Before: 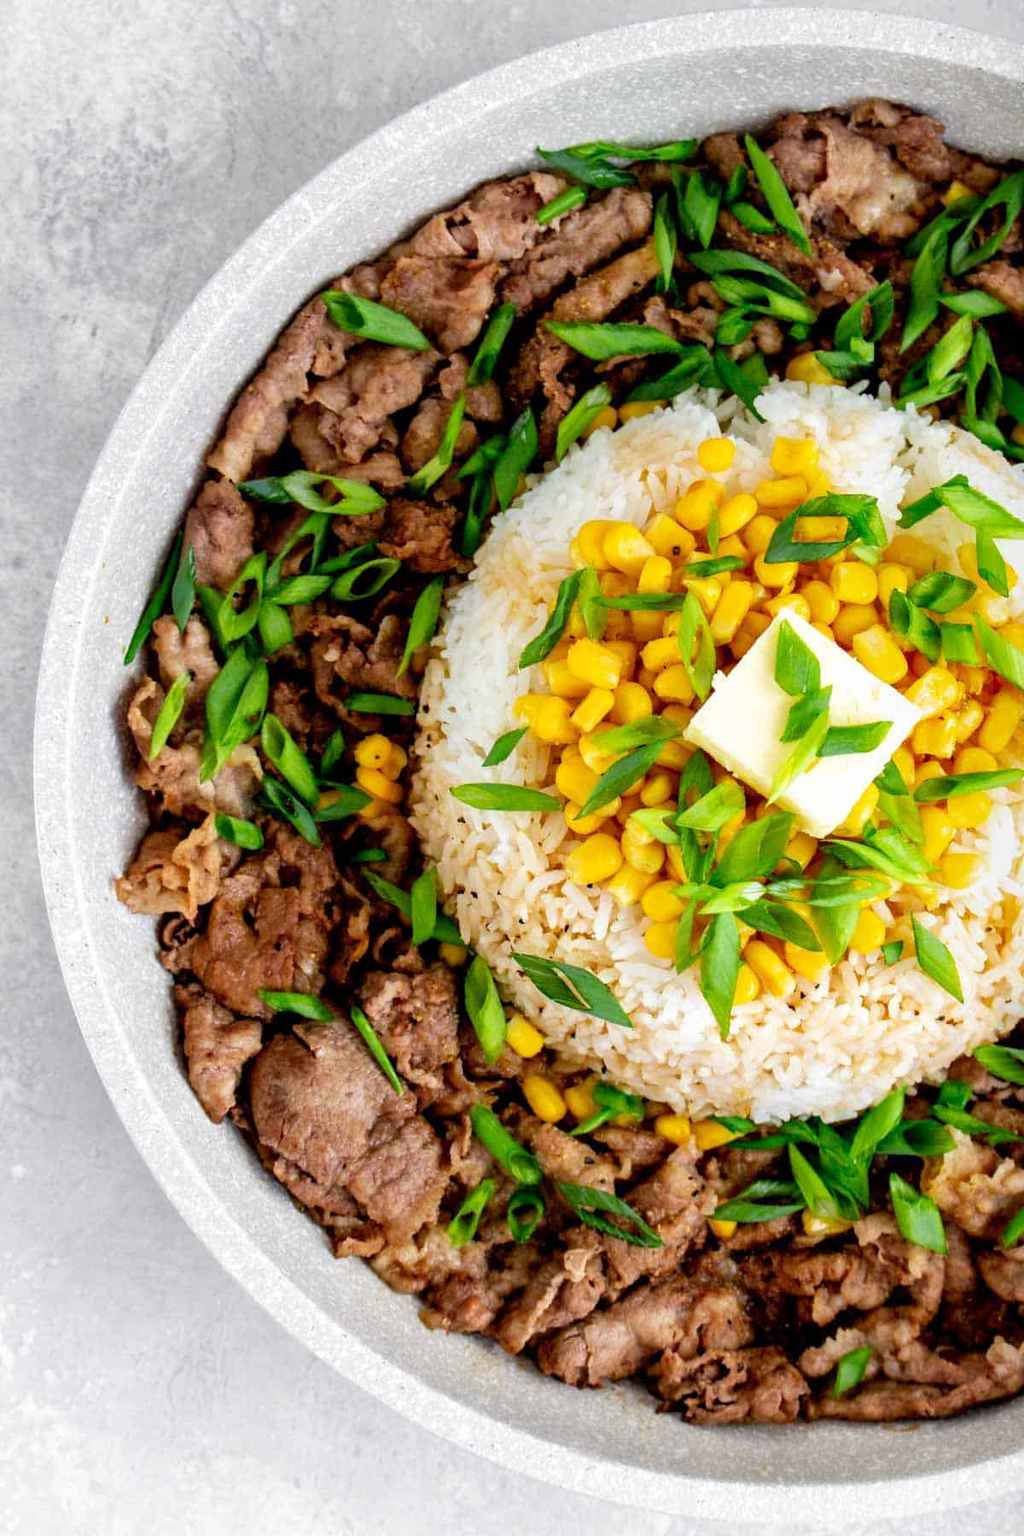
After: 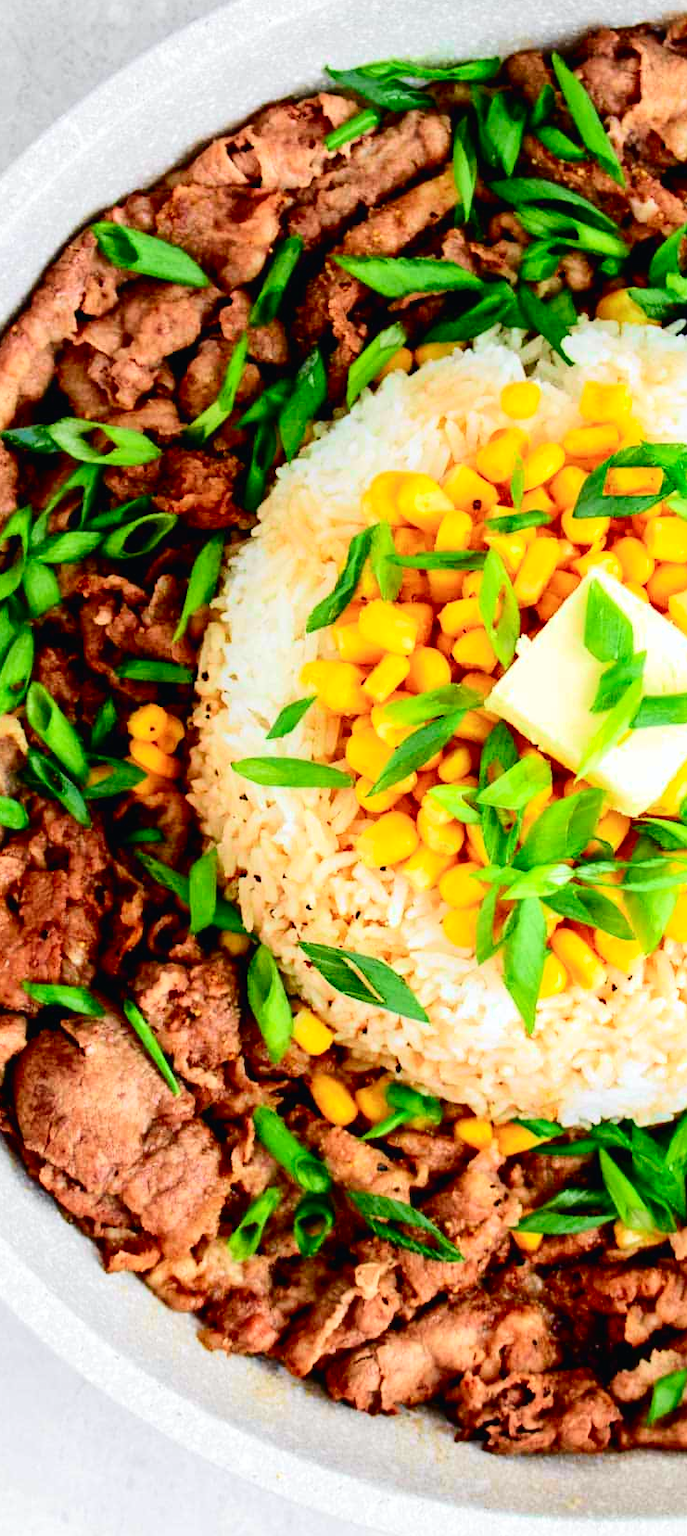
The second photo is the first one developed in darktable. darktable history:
levels: levels [0, 0.476, 0.951]
crop and rotate: left 23.179%, top 5.624%, right 14.955%, bottom 2.271%
tone curve: curves: ch0 [(0, 0.012) (0.052, 0.04) (0.107, 0.086) (0.276, 0.265) (0.461, 0.531) (0.718, 0.79) (0.921, 0.909) (0.999, 0.951)]; ch1 [(0, 0) (0.339, 0.298) (0.402, 0.363) (0.444, 0.415) (0.485, 0.469) (0.494, 0.493) (0.504, 0.501) (0.525, 0.534) (0.555, 0.587) (0.594, 0.647) (1, 1)]; ch2 [(0, 0) (0.48, 0.48) (0.504, 0.5) (0.535, 0.557) (0.581, 0.623) (0.649, 0.683) (0.824, 0.815) (1, 1)], color space Lab, independent channels, preserve colors none
contrast brightness saturation: saturation 0.096
